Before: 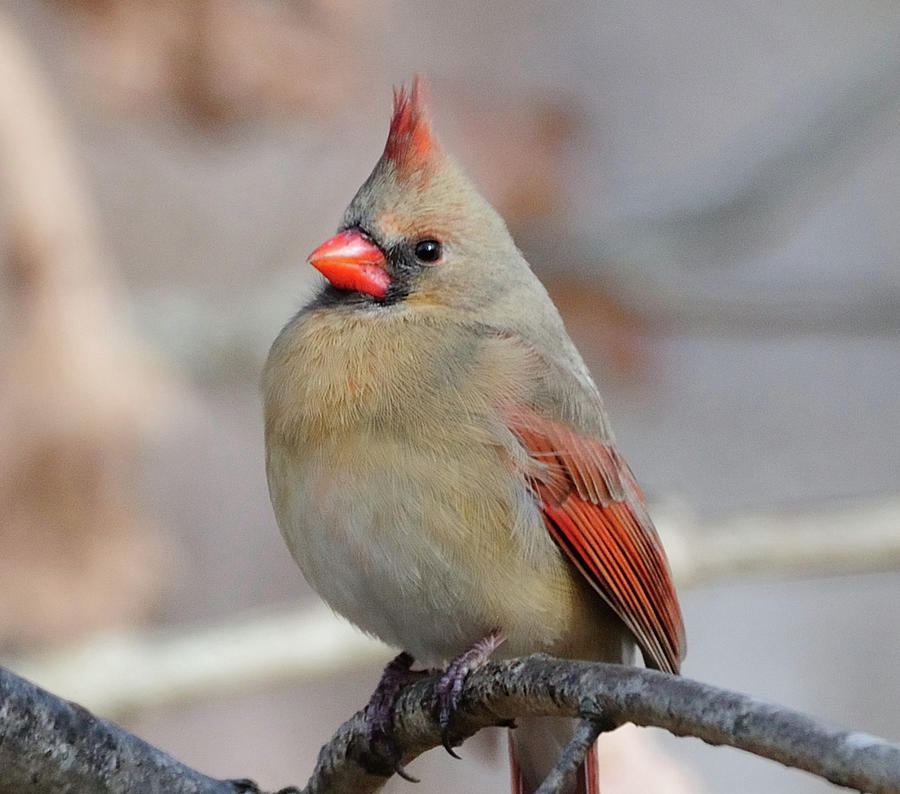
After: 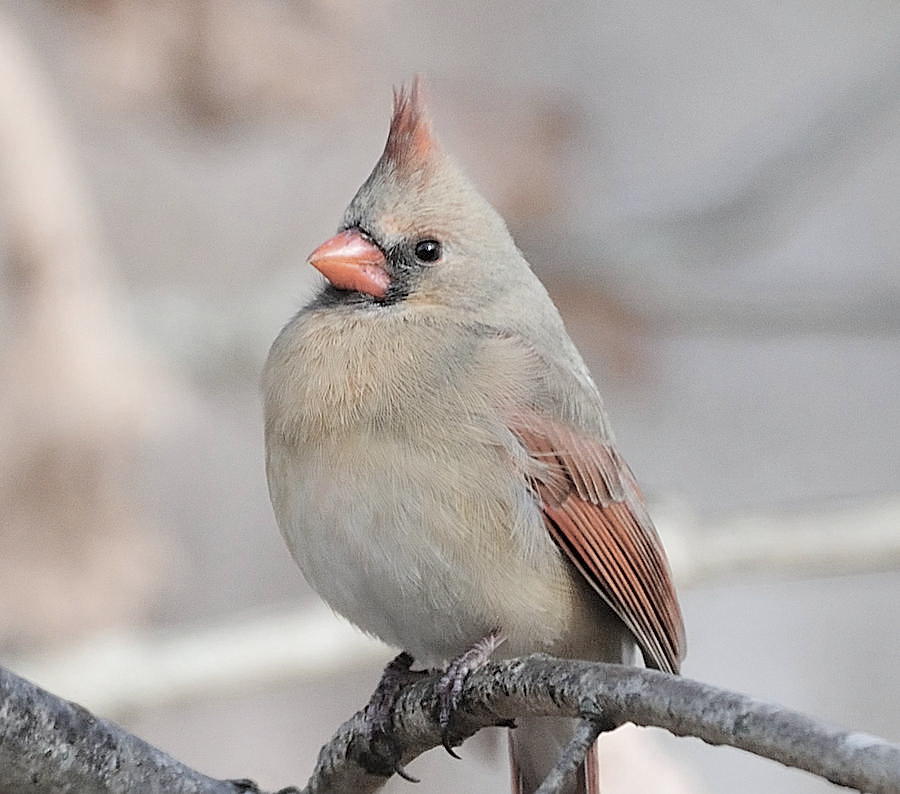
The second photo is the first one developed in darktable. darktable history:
color zones: curves: ch0 [(0.068, 0.464) (0.25, 0.5) (0.48, 0.508) (0.75, 0.536) (0.886, 0.476) (0.967, 0.456)]; ch1 [(0.066, 0.456) (0.25, 0.5) (0.616, 0.508) (0.746, 0.56) (0.934, 0.444)]
contrast brightness saturation: brightness 0.18, saturation -0.5
sharpen: on, module defaults
white balance: emerald 1
